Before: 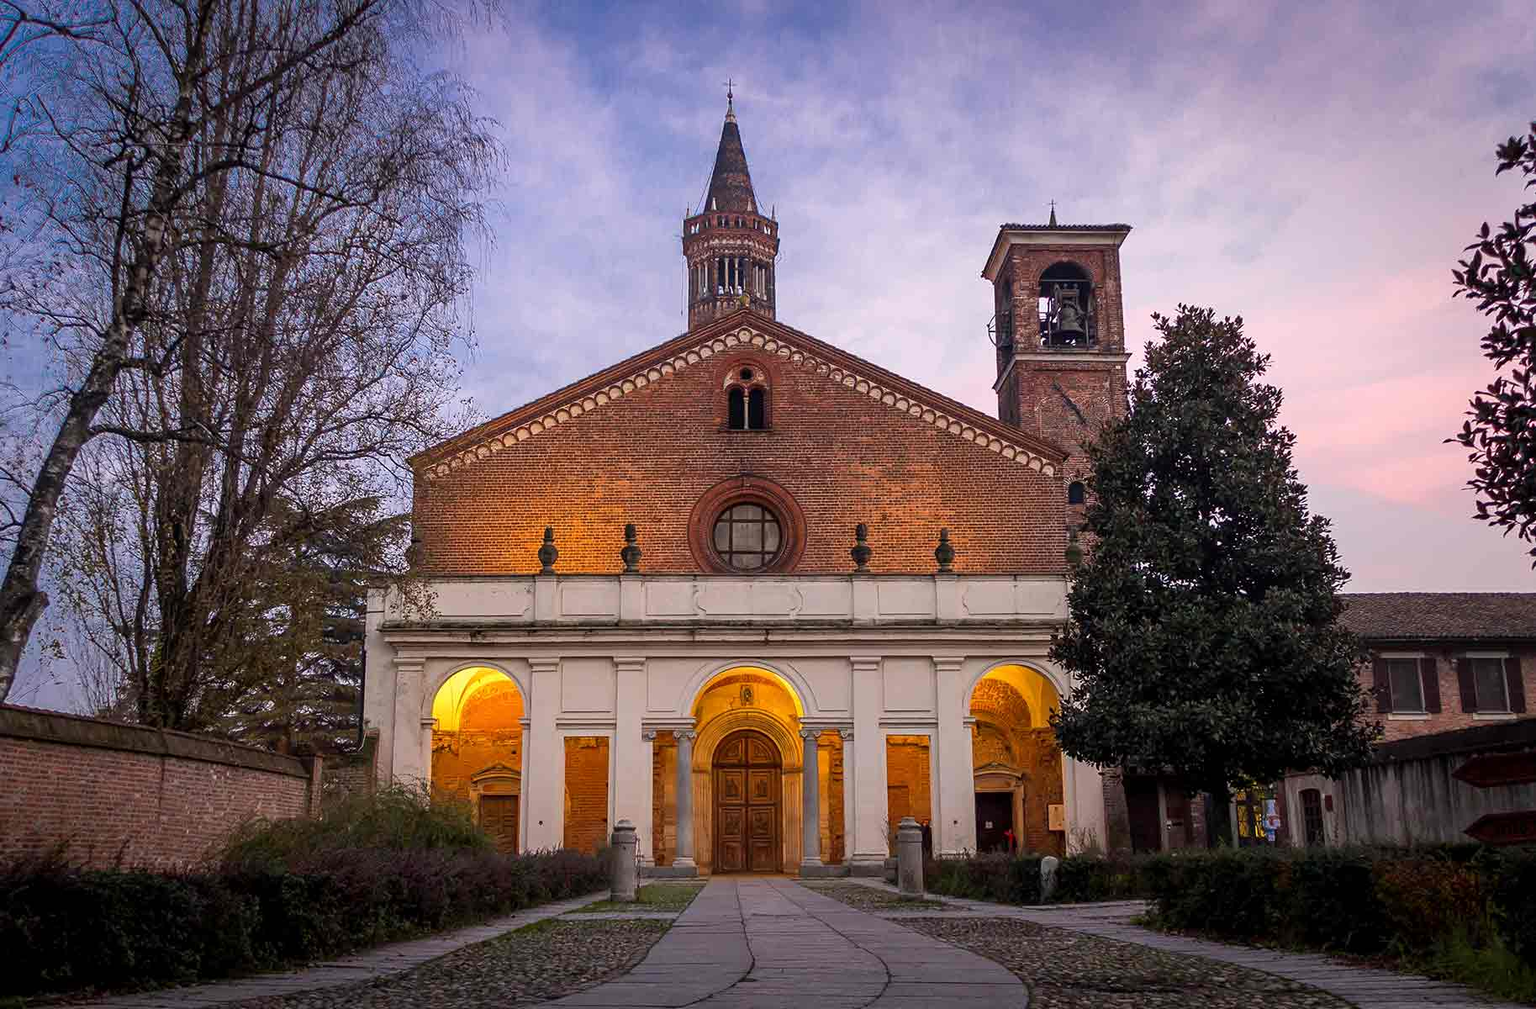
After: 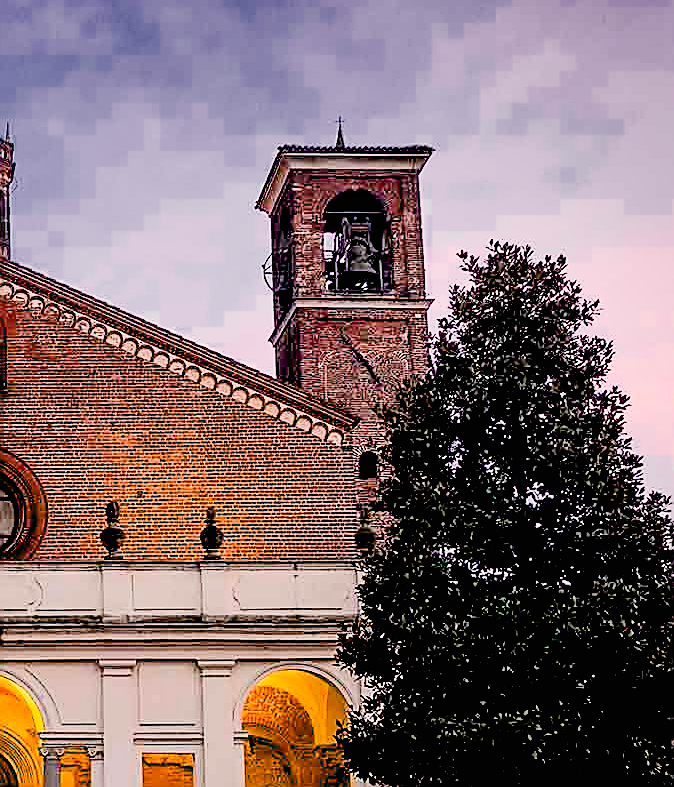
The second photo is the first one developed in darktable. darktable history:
tone equalizer: on, module defaults
filmic rgb: black relative exposure -7.65 EV, white relative exposure 4.56 EV, hardness 3.61
shadows and highlights: shadows 32.83, highlights -47.7, soften with gaussian
sharpen: radius 1.4, amount 1.25, threshold 0.7
exposure: black level correction 0.031, exposure 0.304 EV, compensate highlight preservation false
color zones: curves: ch0 [(0, 0.497) (0.143, 0.5) (0.286, 0.5) (0.429, 0.483) (0.571, 0.116) (0.714, -0.006) (0.857, 0.28) (1, 0.497)]
contrast brightness saturation: contrast 0.2, brightness 0.16, saturation 0.22
crop and rotate: left 49.936%, top 10.094%, right 13.136%, bottom 24.256%
